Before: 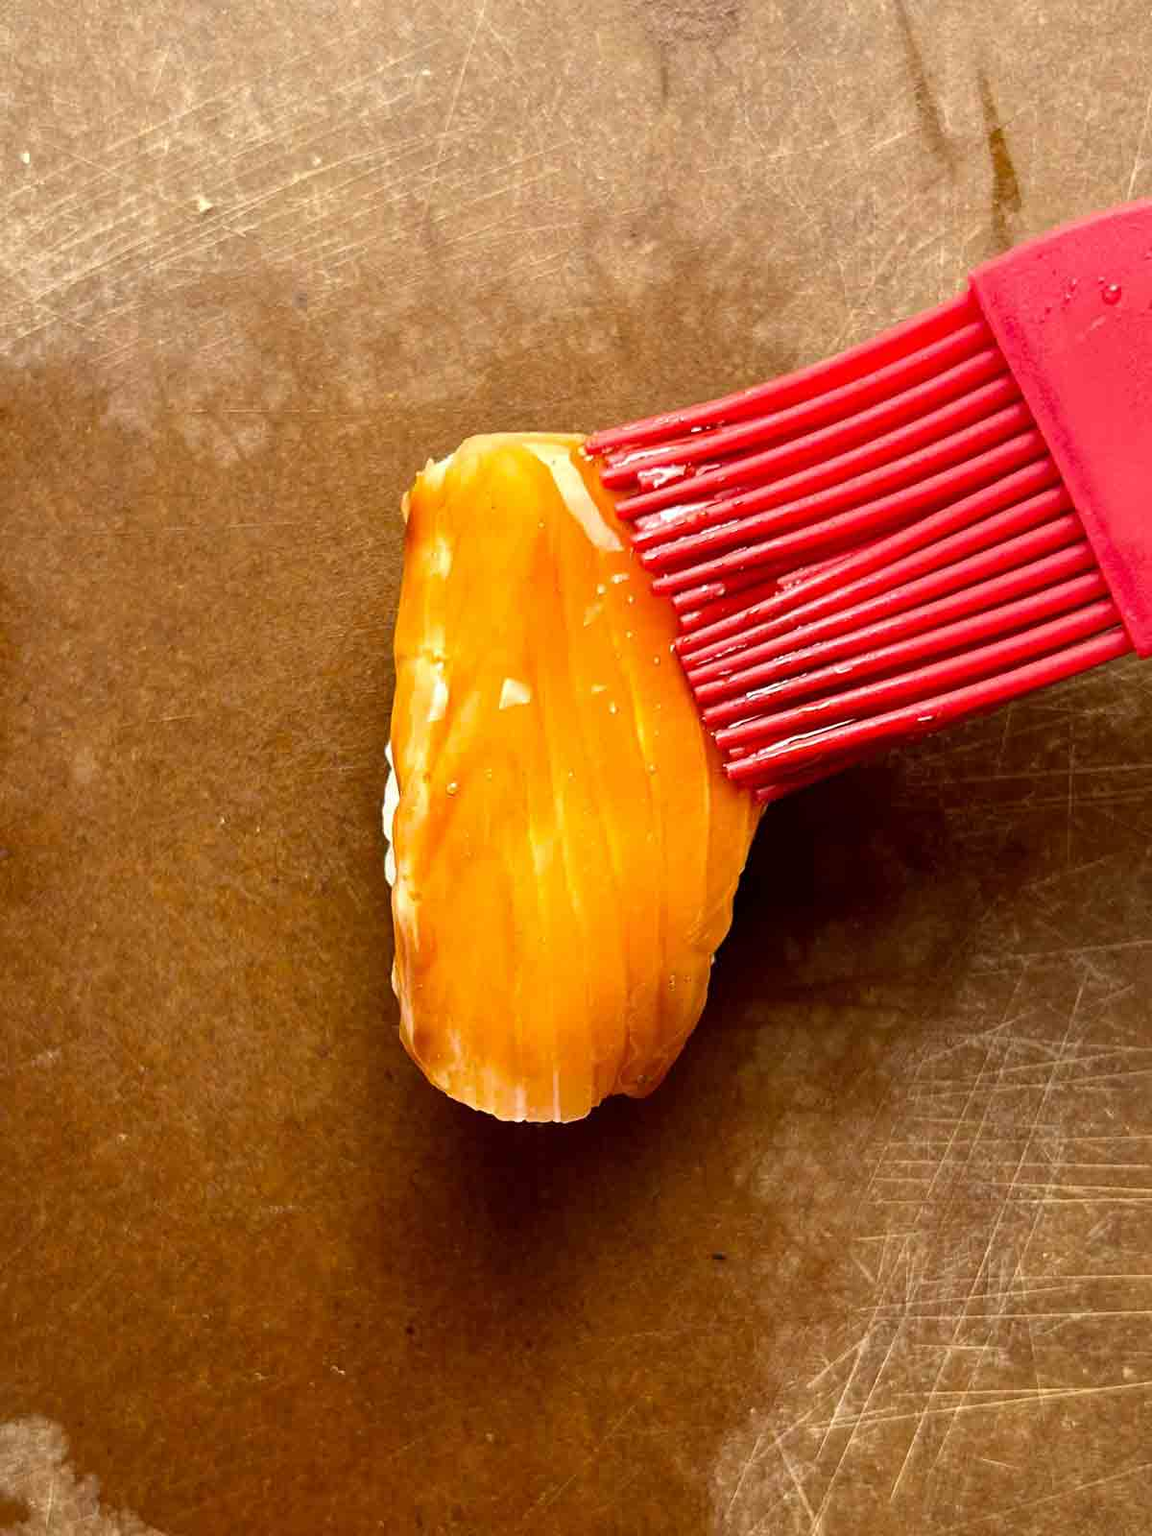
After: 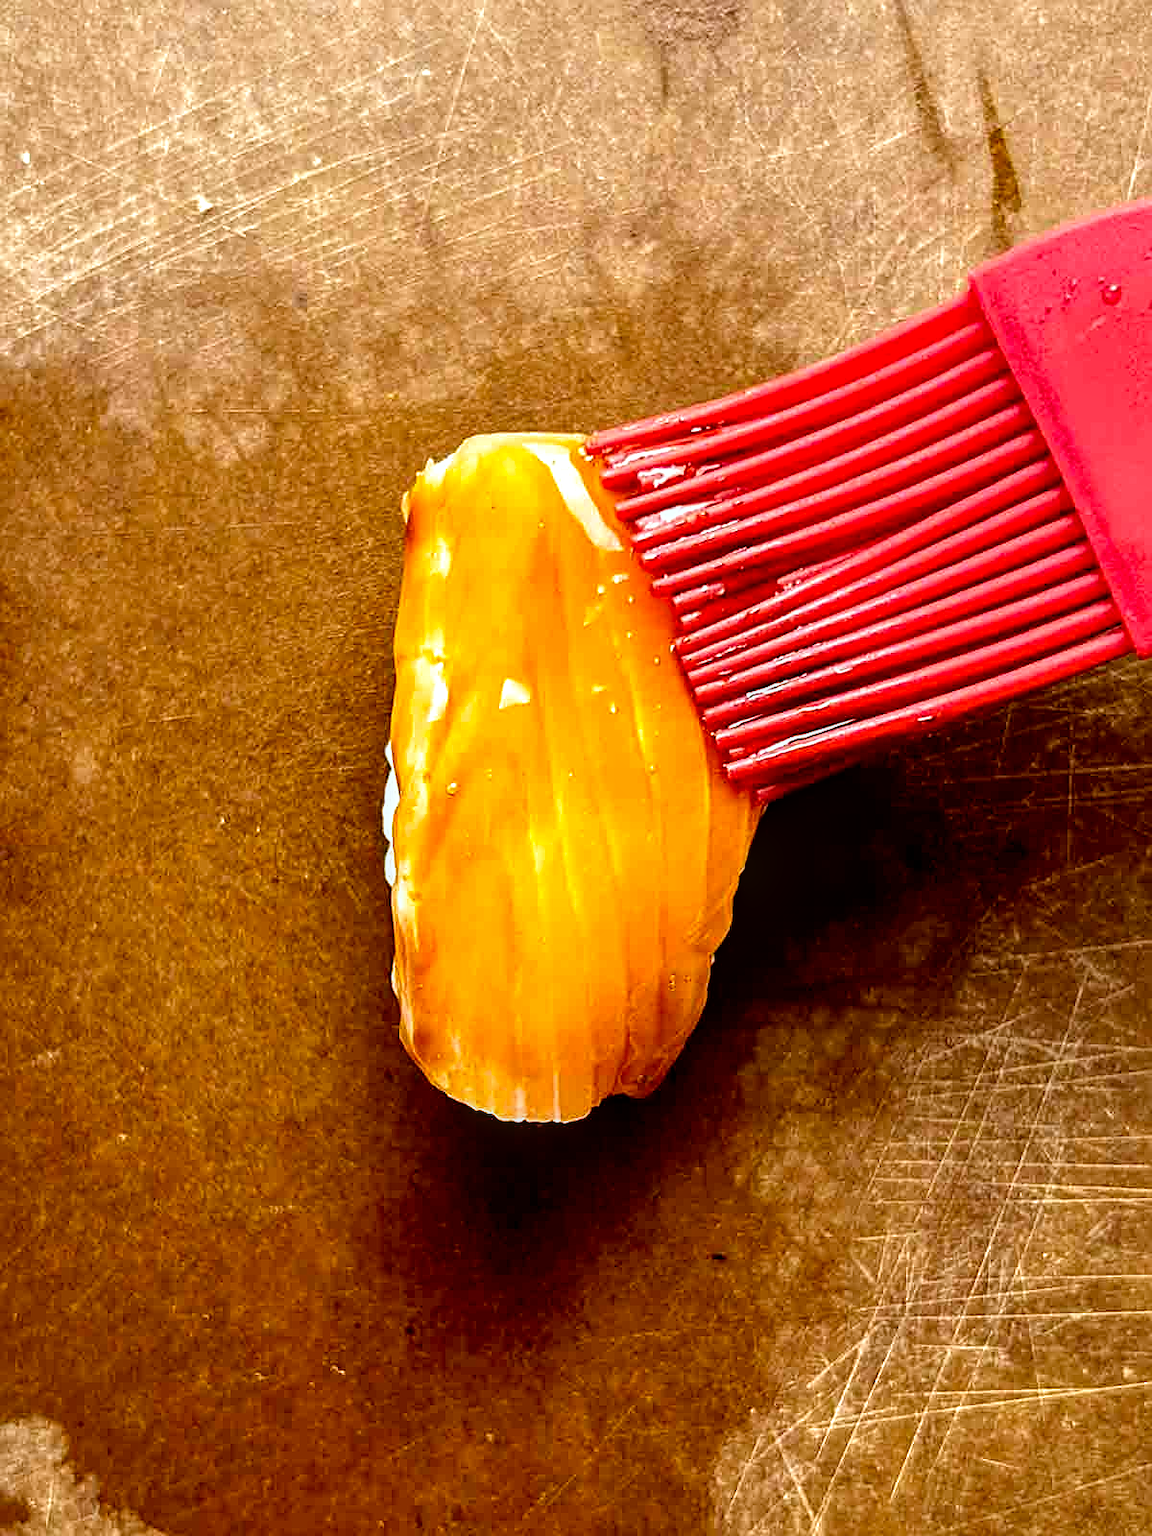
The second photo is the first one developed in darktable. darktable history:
filmic rgb: black relative exposure -8.71 EV, white relative exposure 2.7 EV, target black luminance 0%, target white luminance 99.93%, hardness 6.25, latitude 74.78%, contrast 1.319, highlights saturation mix -5.2%, preserve chrominance no, color science v4 (2020), type of noise poissonian
color correction: highlights a* -3.46, highlights b* -6.9, shadows a* 3.1, shadows b* 5.26
local contrast: detail 130%
sharpen: on, module defaults
shadows and highlights: shadows 36.52, highlights -26.78, soften with gaussian
color balance rgb: highlights gain › chroma 1.711%, highlights gain › hue 56.69°, linear chroma grading › global chroma 9.825%, perceptual saturation grading › global saturation -2.671%, perceptual saturation grading › shadows -2.193%, global vibrance 16.568%, saturation formula JzAzBz (2021)
